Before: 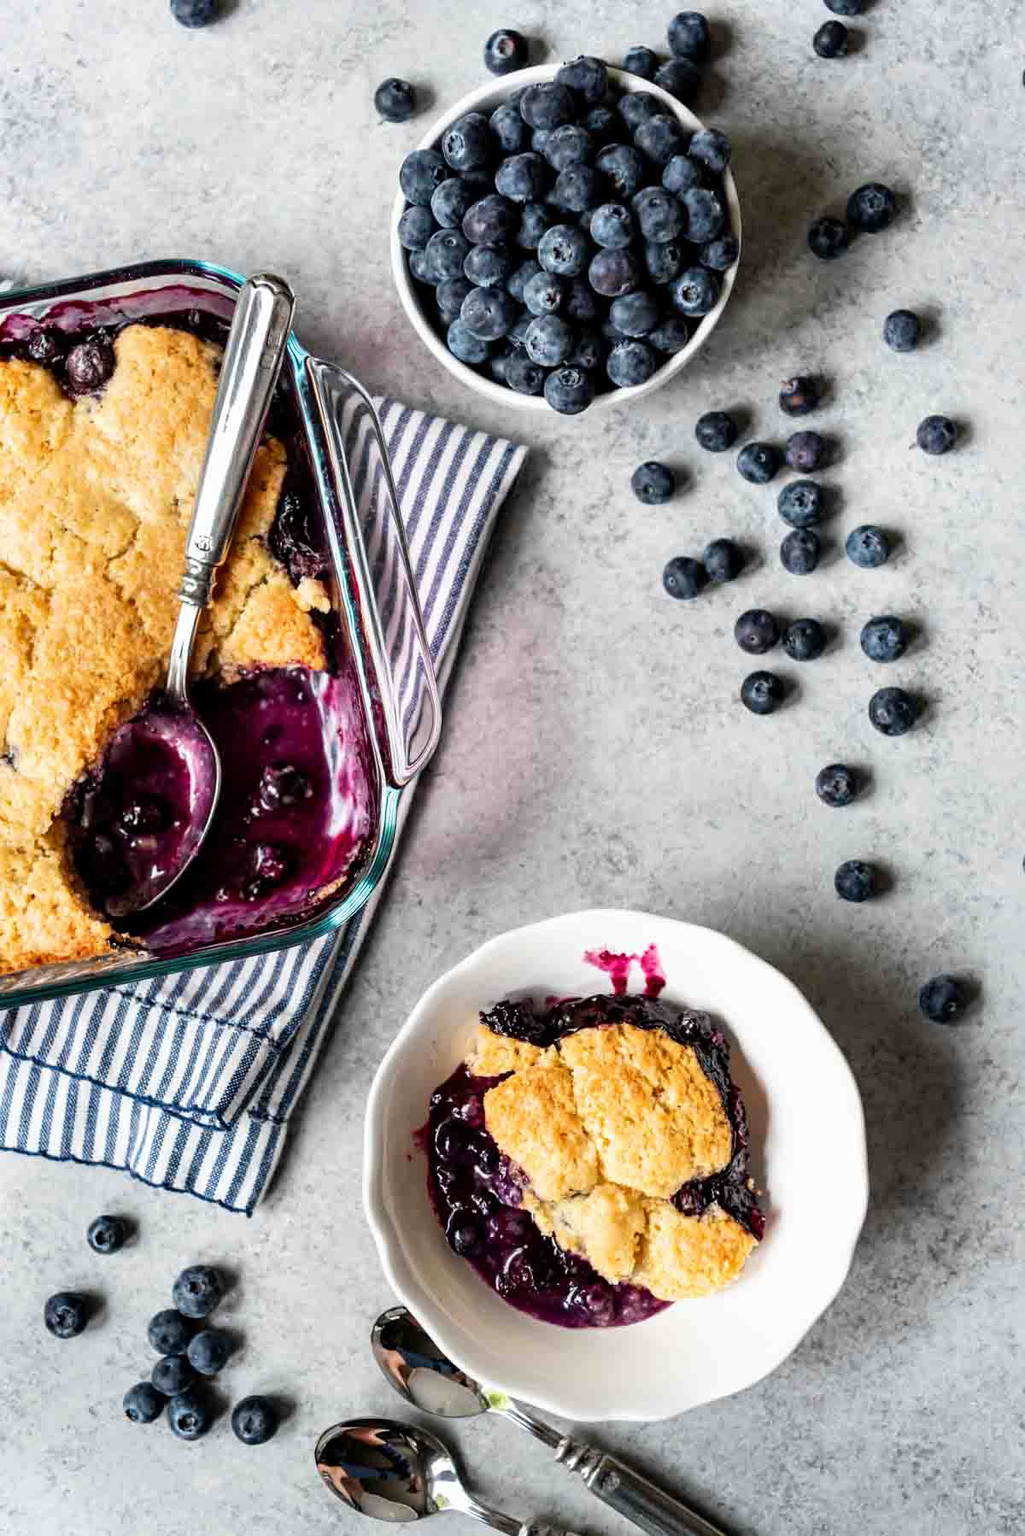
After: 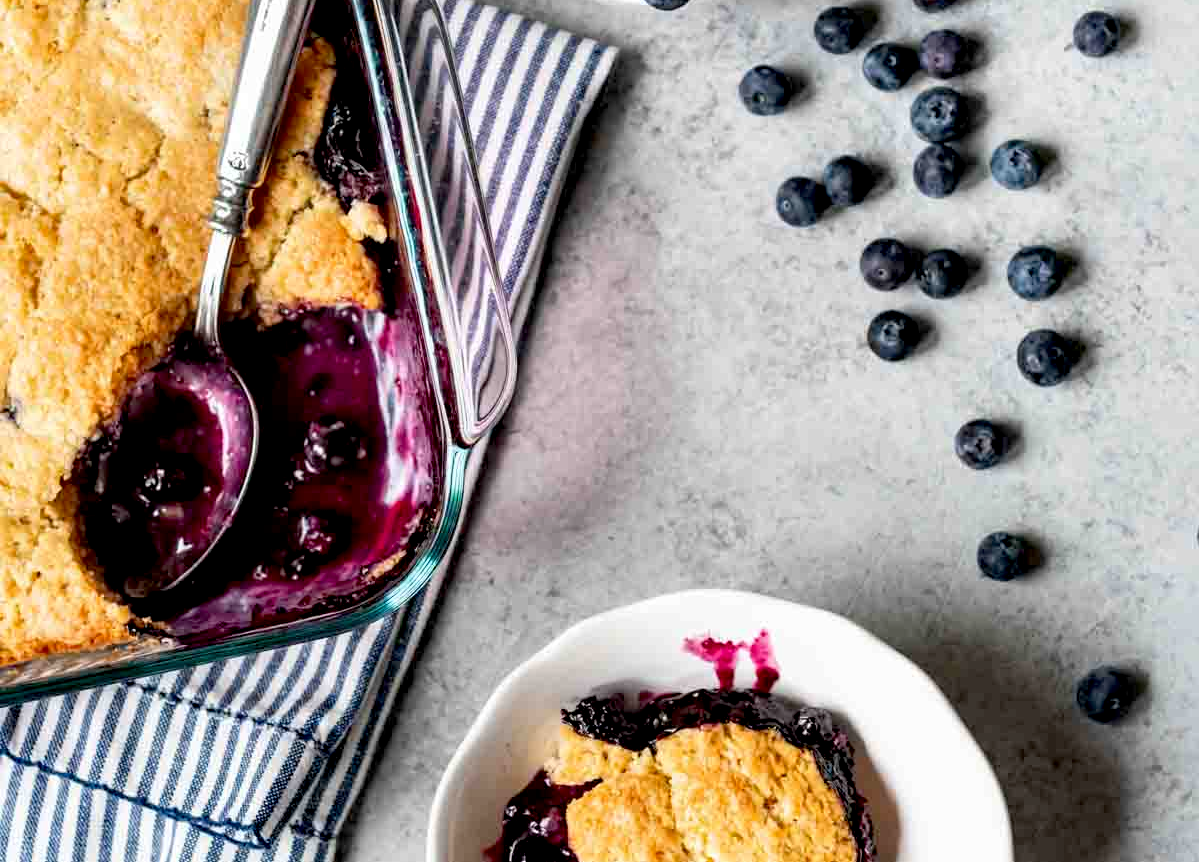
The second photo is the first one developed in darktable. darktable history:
crop and rotate: top 26.495%, bottom 25.515%
exposure: black level correction 0.009, compensate highlight preservation false
